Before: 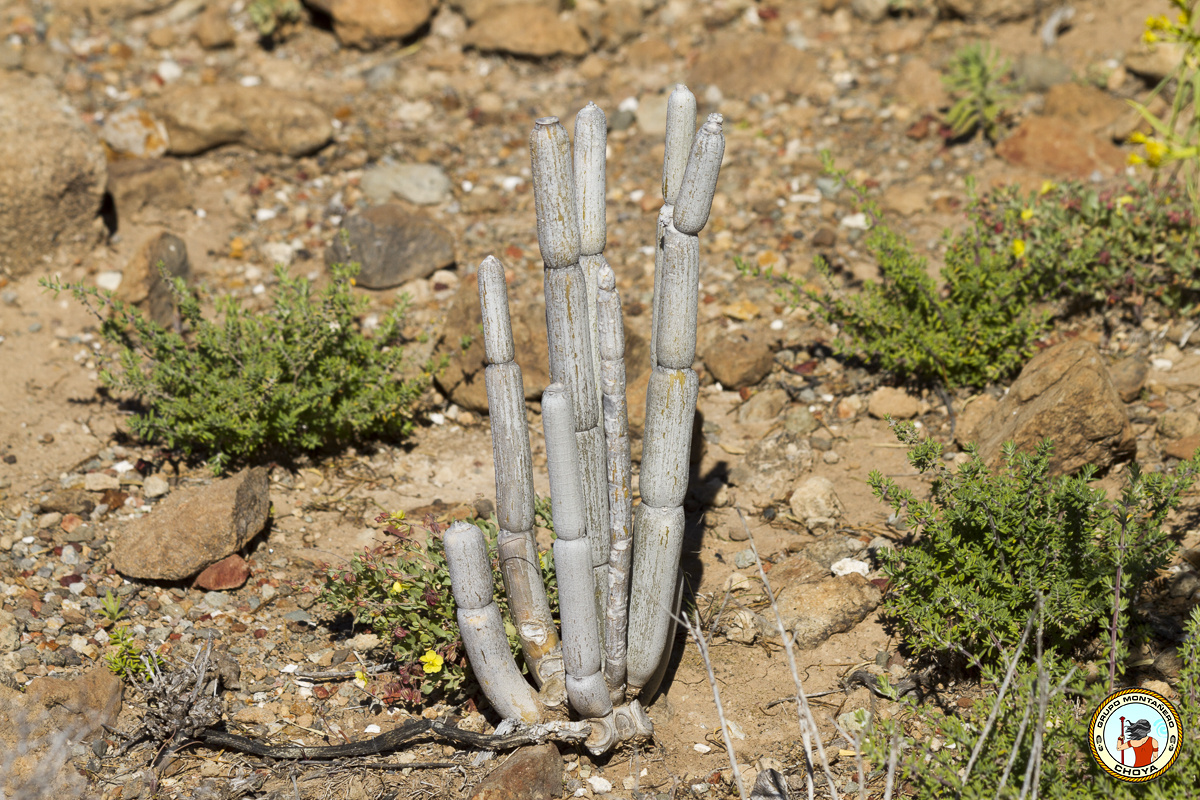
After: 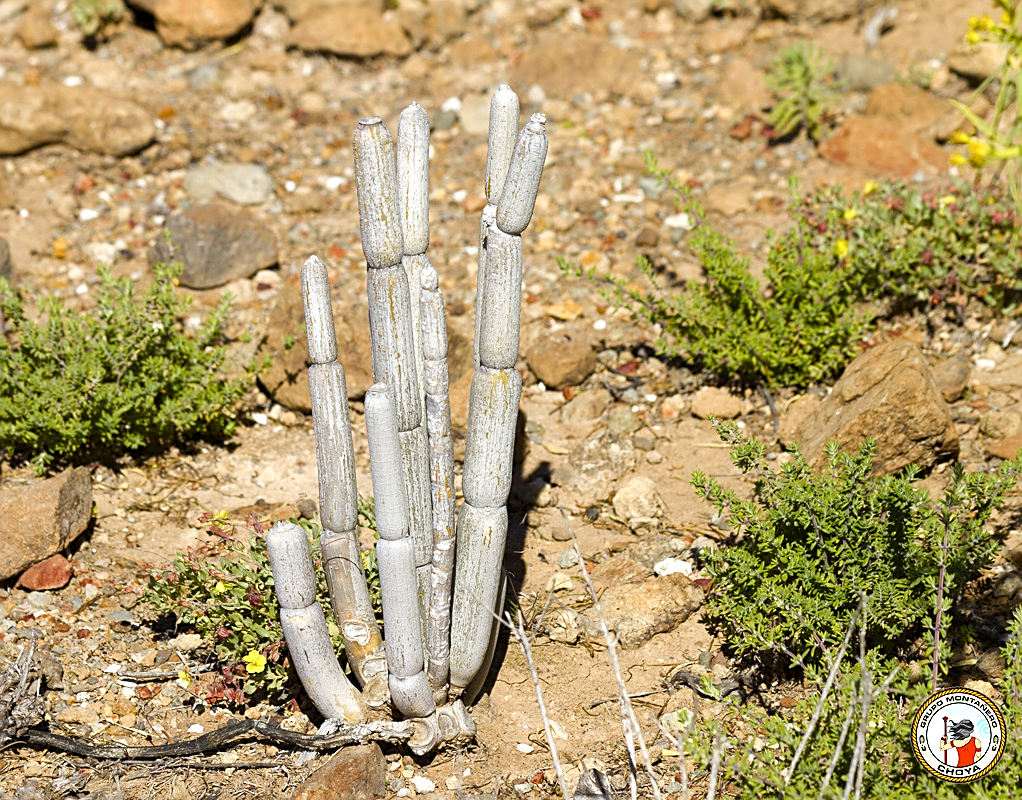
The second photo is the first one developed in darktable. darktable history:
exposure: black level correction 0.001, compensate highlight preservation false
color balance rgb: perceptual saturation grading › global saturation 20%, perceptual saturation grading › highlights -25.059%, perceptual saturation grading › shadows 24.245%, perceptual brilliance grading › mid-tones 10.107%, perceptual brilliance grading › shadows 14.8%, global vibrance 9.605%
crop and rotate: left 14.75%
sharpen: on, module defaults
tone equalizer: -8 EV -0.394 EV, -7 EV -0.389 EV, -6 EV -0.313 EV, -5 EV -0.219 EV, -3 EV 0.191 EV, -2 EV 0.314 EV, -1 EV 0.366 EV, +0 EV 0.441 EV
